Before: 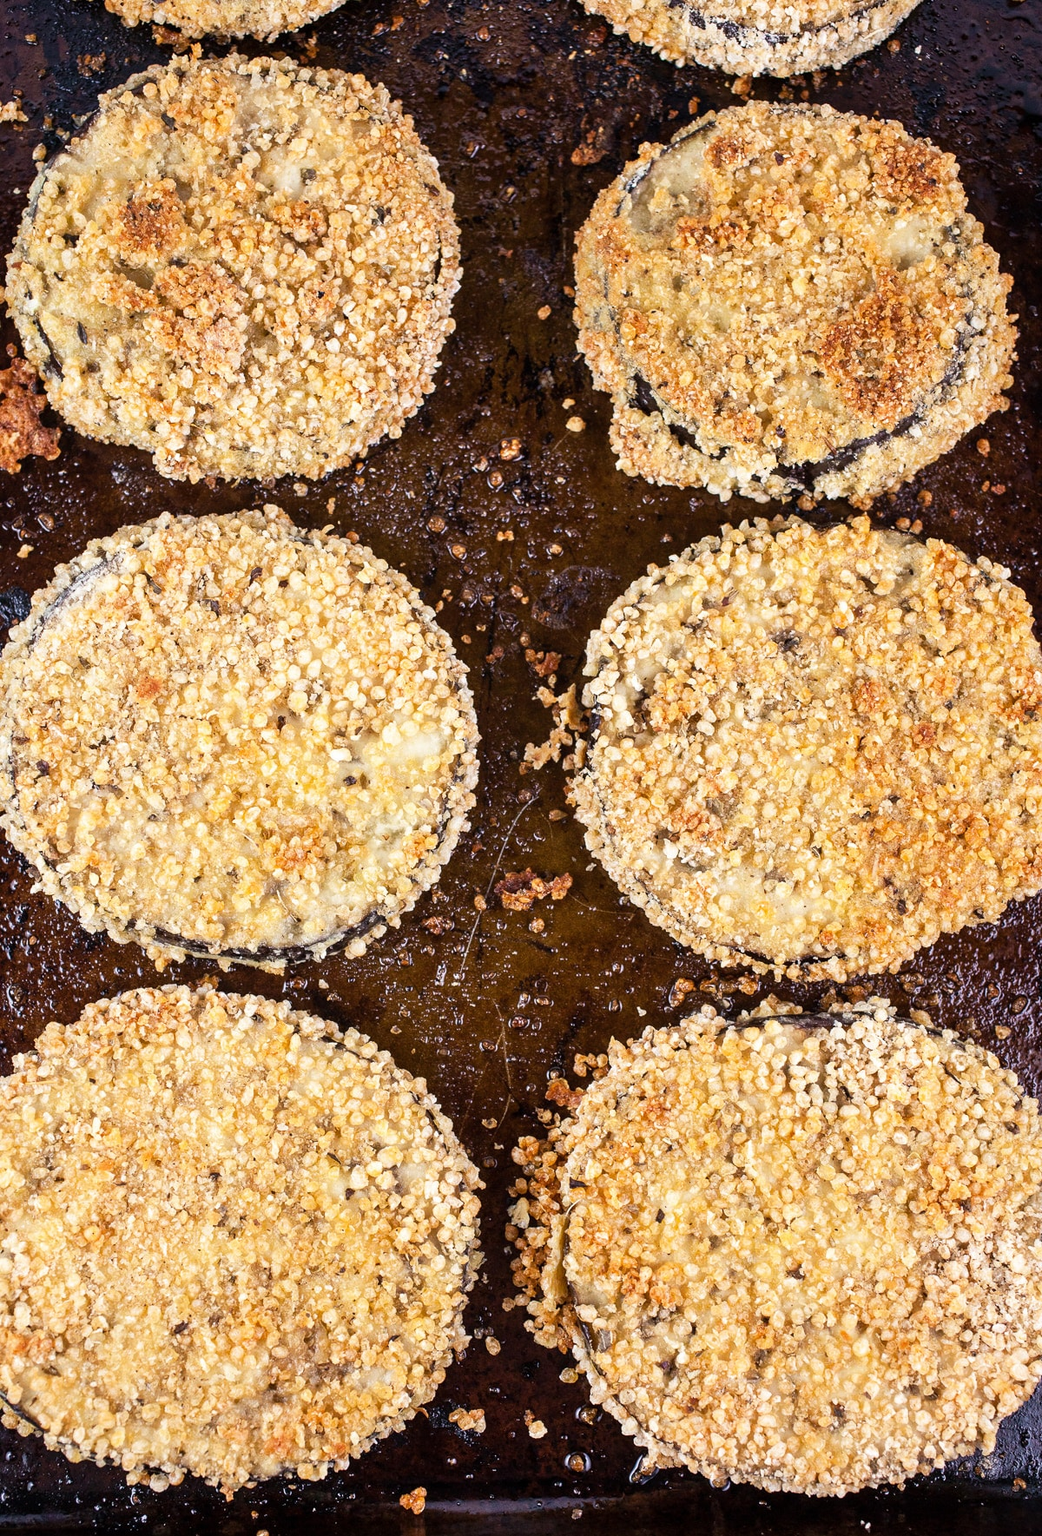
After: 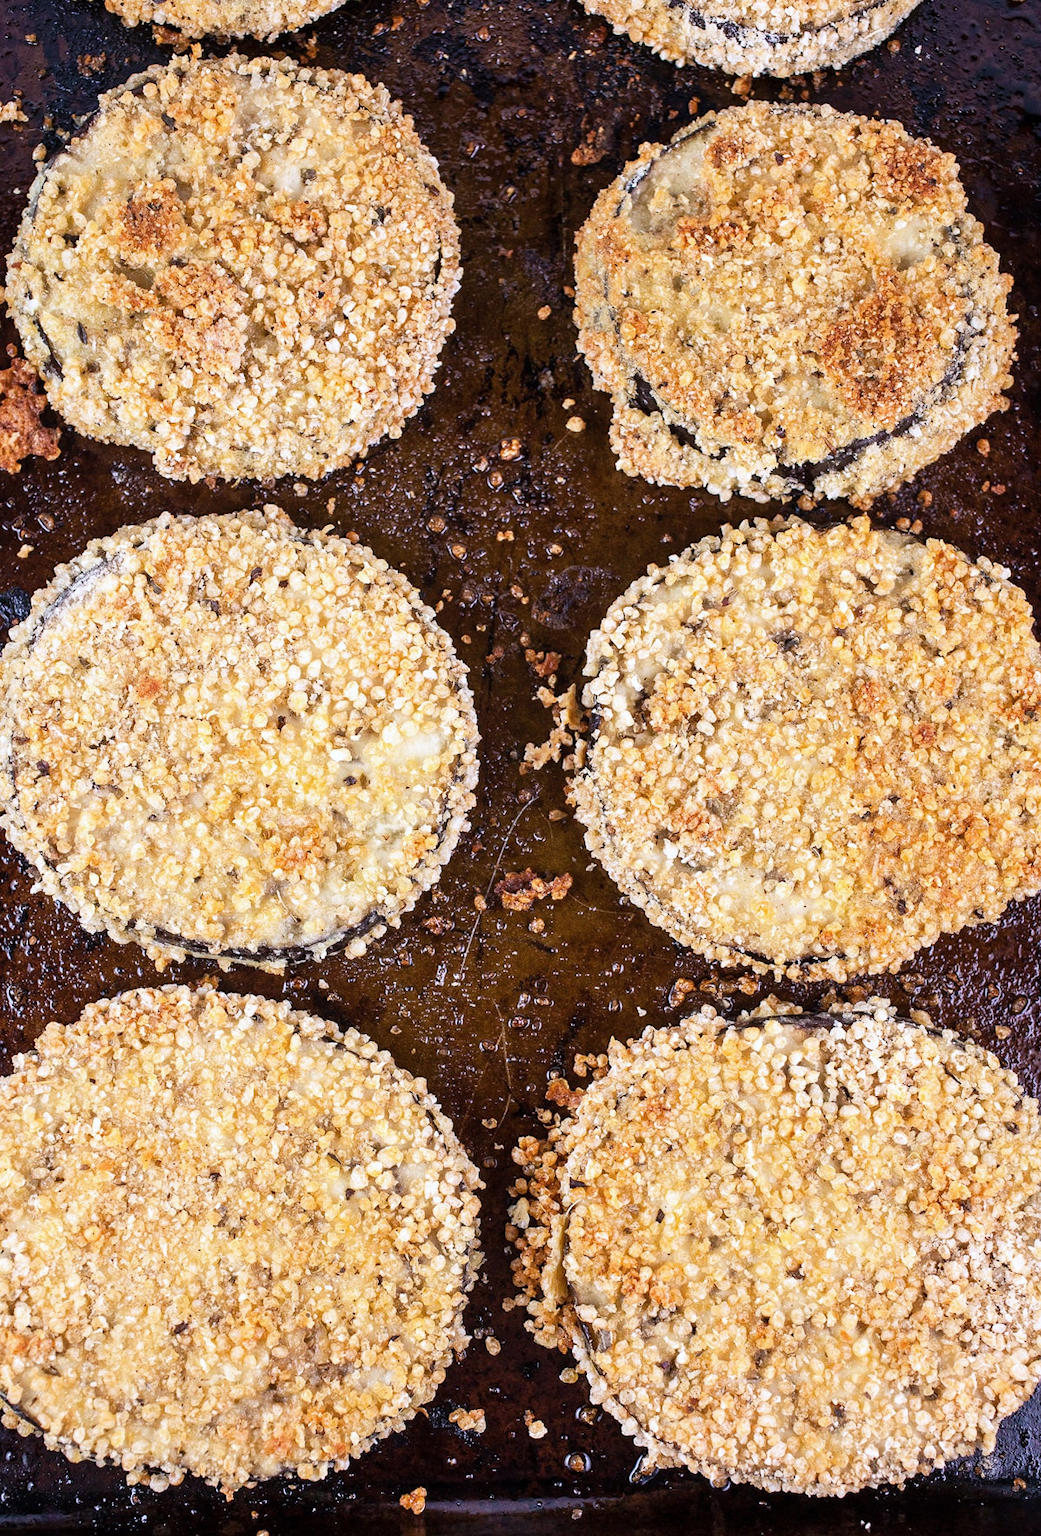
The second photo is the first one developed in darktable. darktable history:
color calibration: gray › normalize channels true, illuminant as shot in camera, x 0.358, y 0.373, temperature 4628.91 K, gamut compression 0.028
base curve: curves: ch0 [(0, 0) (0.283, 0.295) (1, 1)], preserve colors none
